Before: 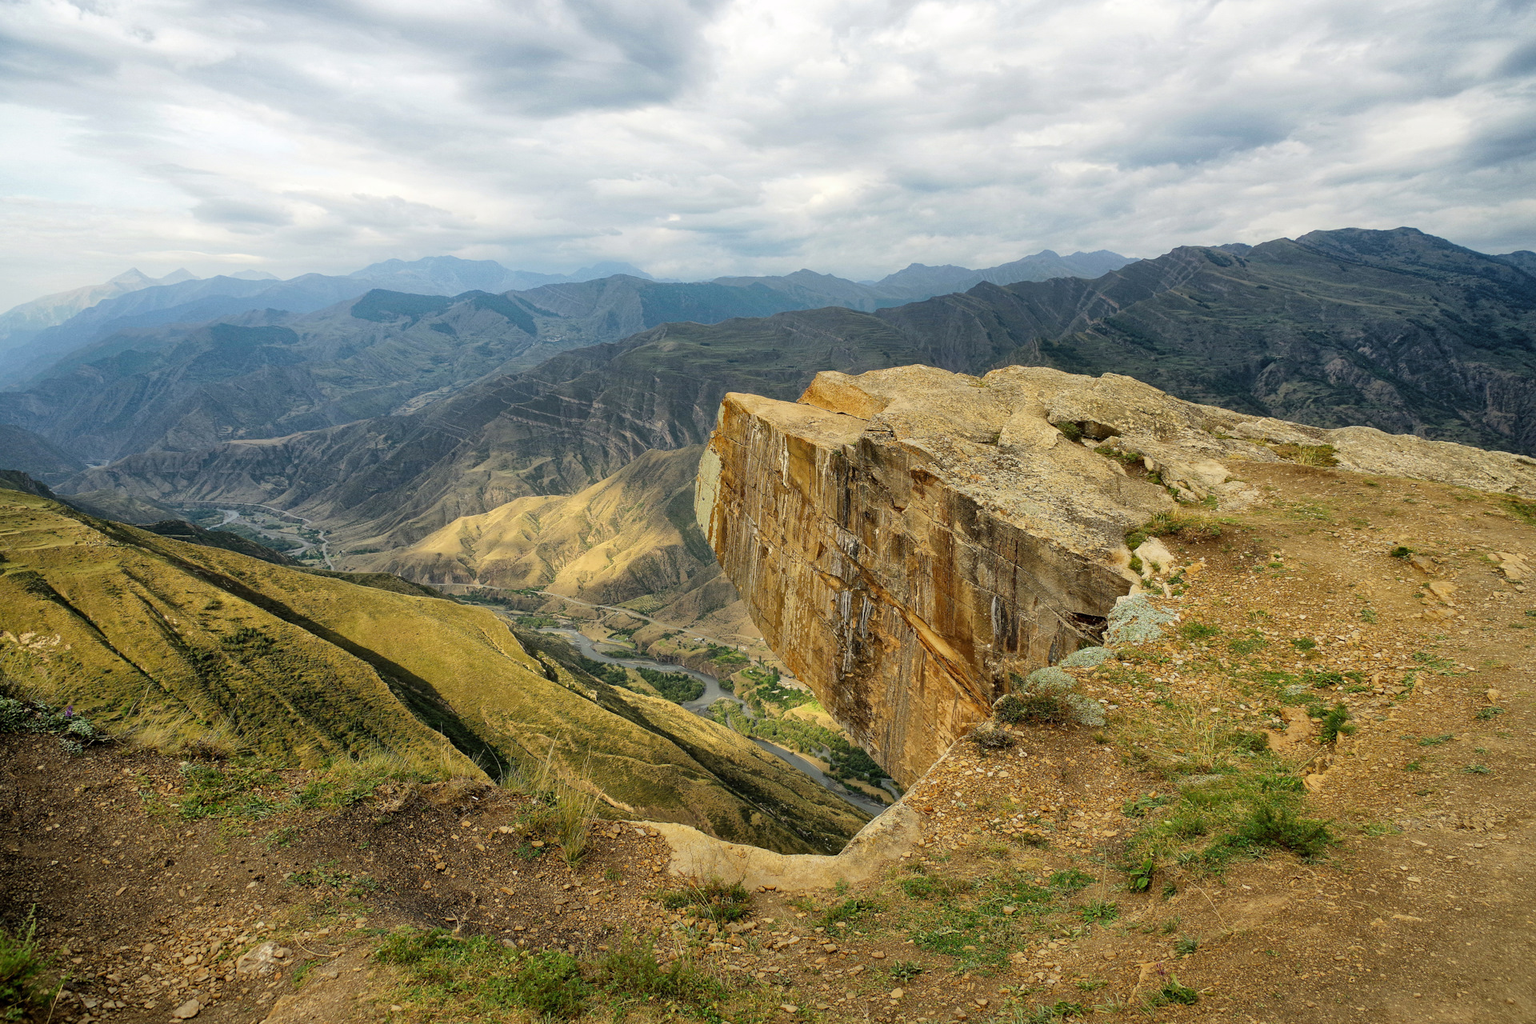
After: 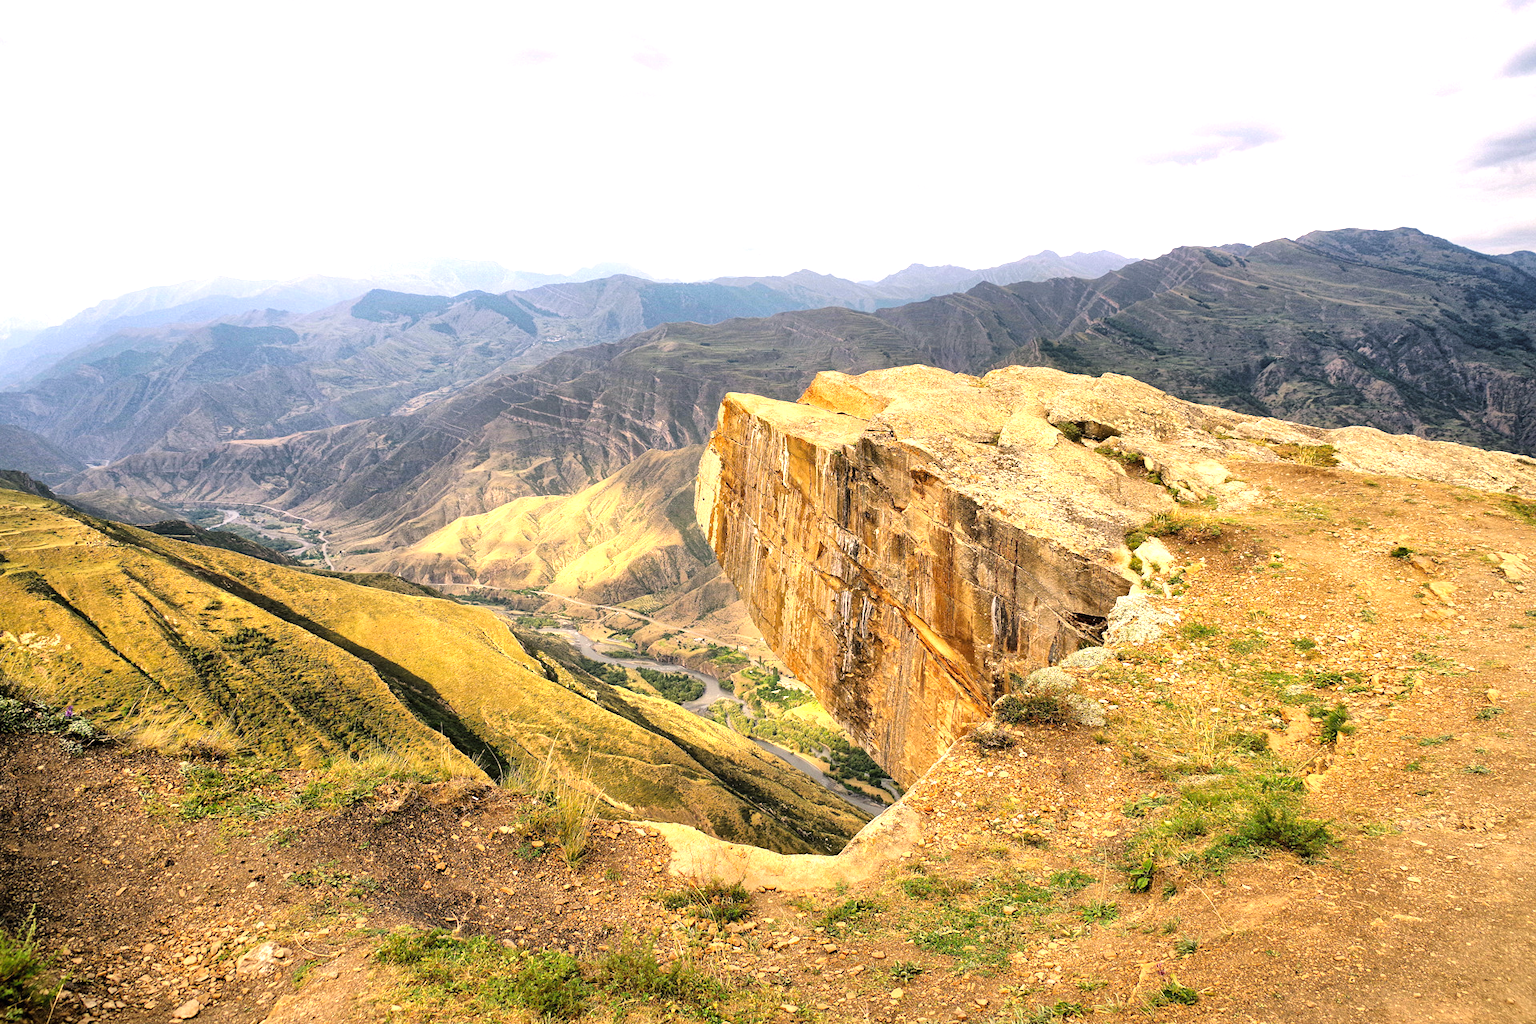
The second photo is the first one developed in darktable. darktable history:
color correction: highlights a* 12.23, highlights b* 5.41
tone curve: curves: ch0 [(0, 0) (0.08, 0.056) (0.4, 0.4) (0.6, 0.612) (0.92, 0.924) (1, 1)], color space Lab, linked channels, preserve colors none
exposure: black level correction 0, exposure 1.2 EV, compensate highlight preservation false
